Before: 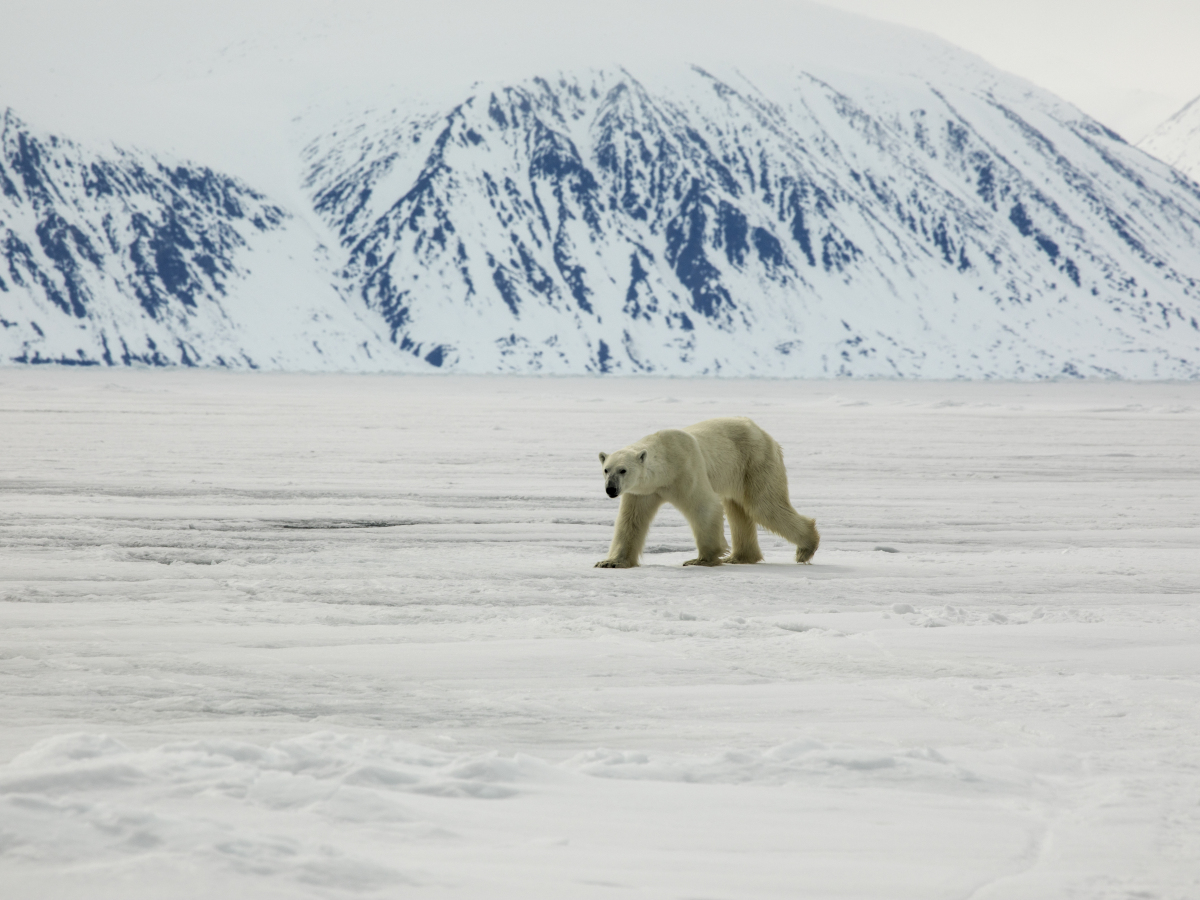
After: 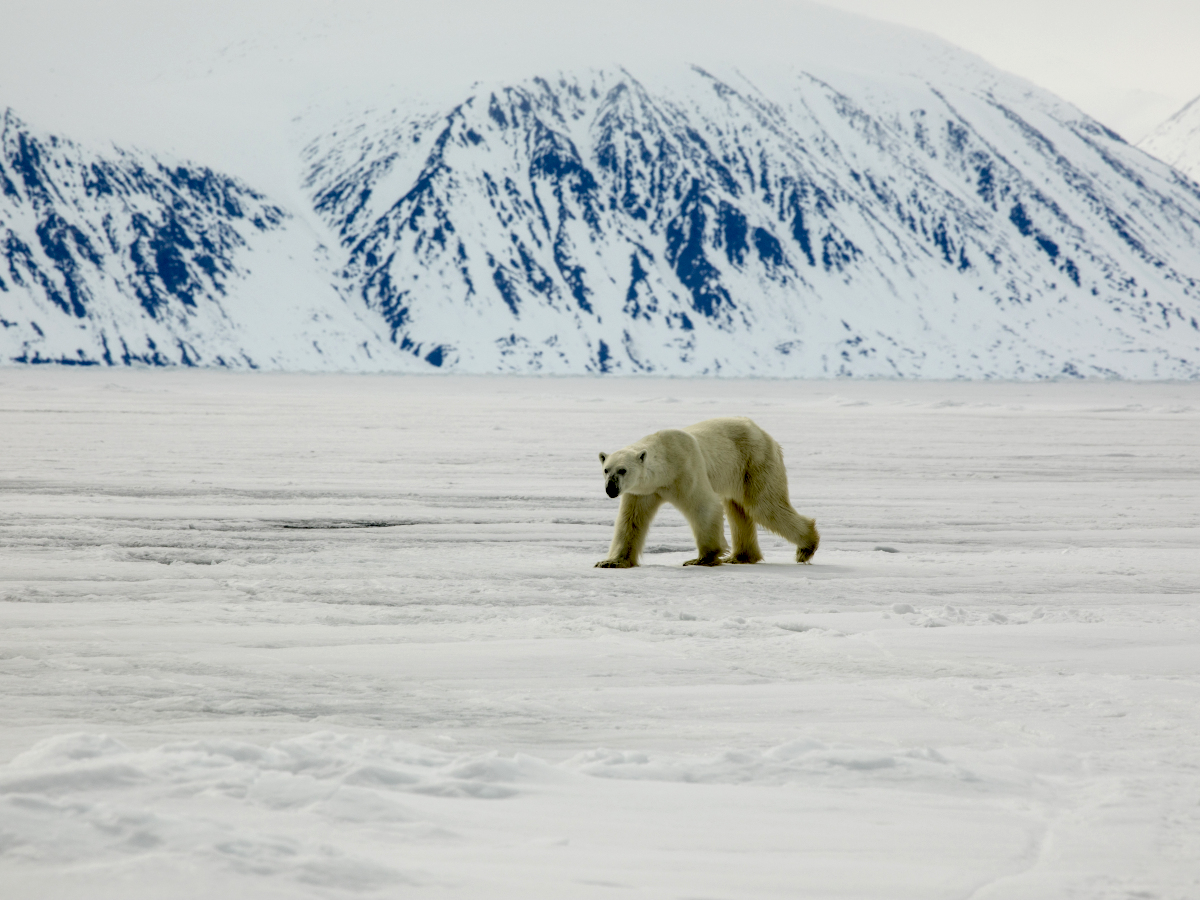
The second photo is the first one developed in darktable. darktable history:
exposure: black level correction 0.047, exposure 0.013 EV, compensate exposure bias true, compensate highlight preservation false
